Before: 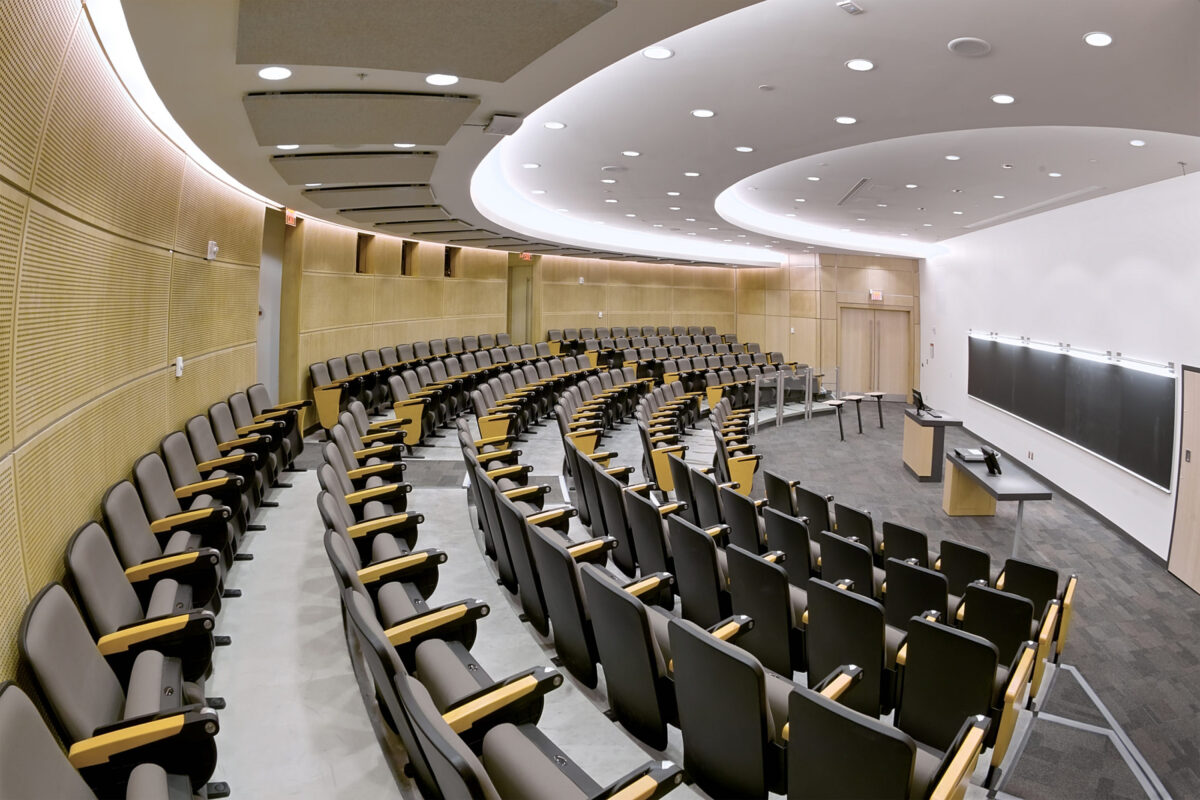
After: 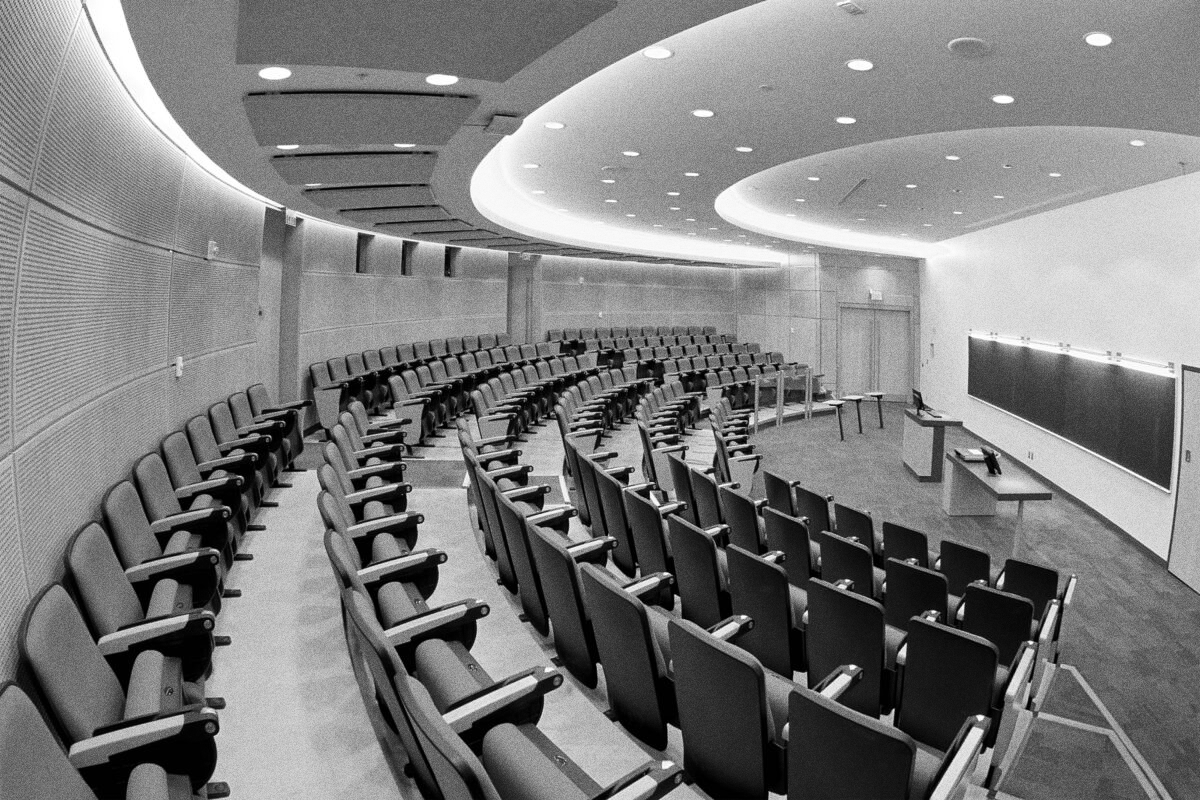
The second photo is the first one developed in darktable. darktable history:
monochrome: on, module defaults
grain: coarseness 0.09 ISO, strength 40%
